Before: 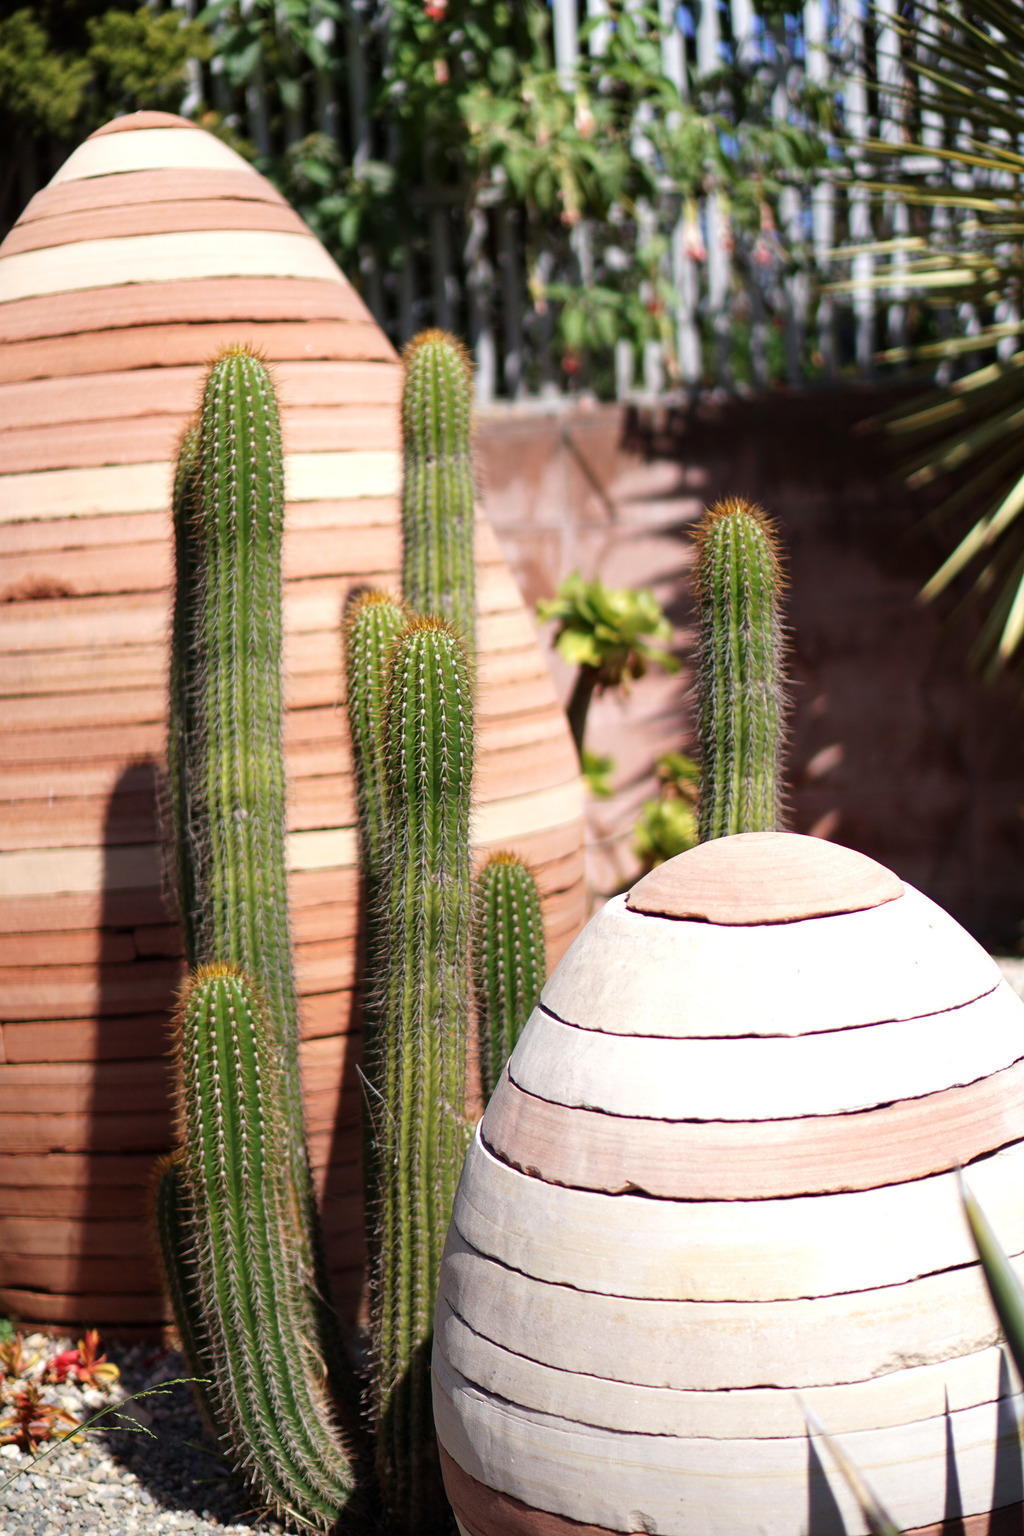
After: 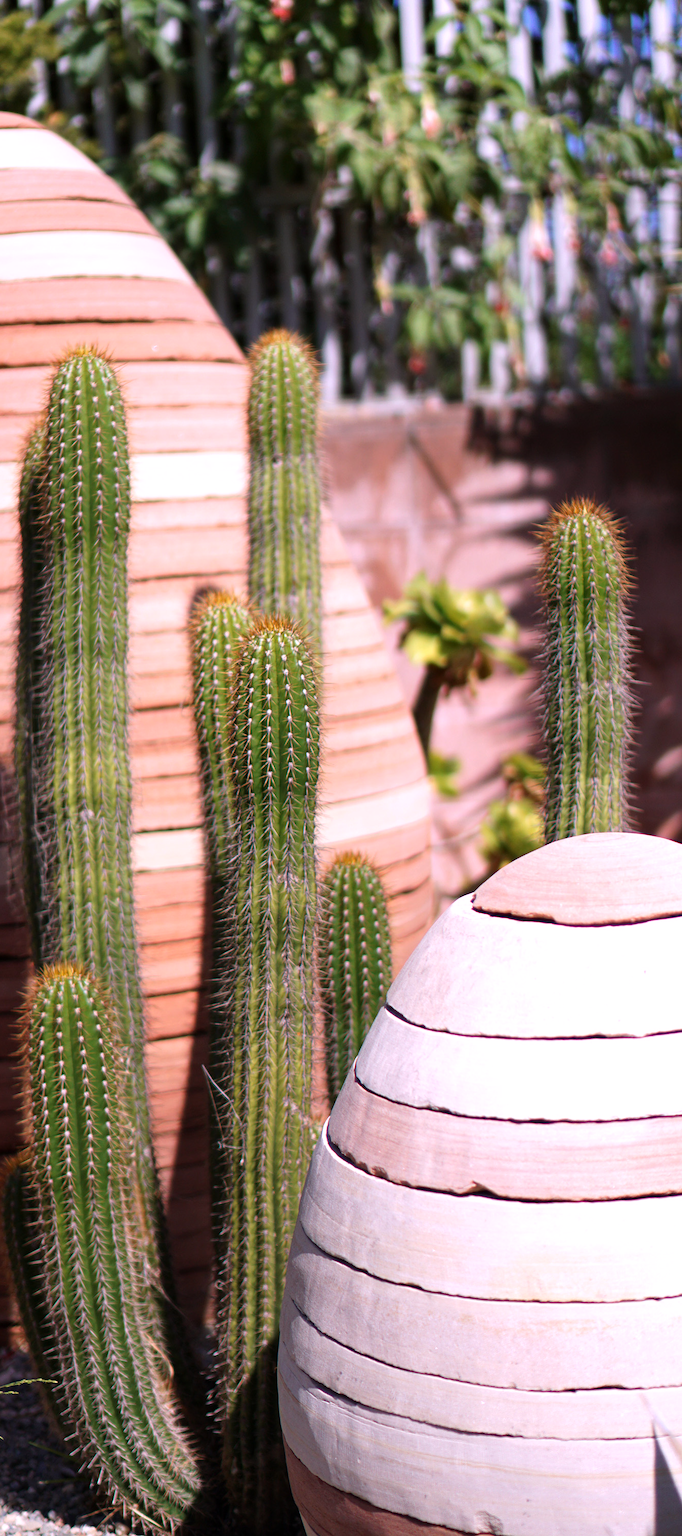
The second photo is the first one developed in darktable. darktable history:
white balance: red 1.066, blue 1.119
crop and rotate: left 15.055%, right 18.278%
